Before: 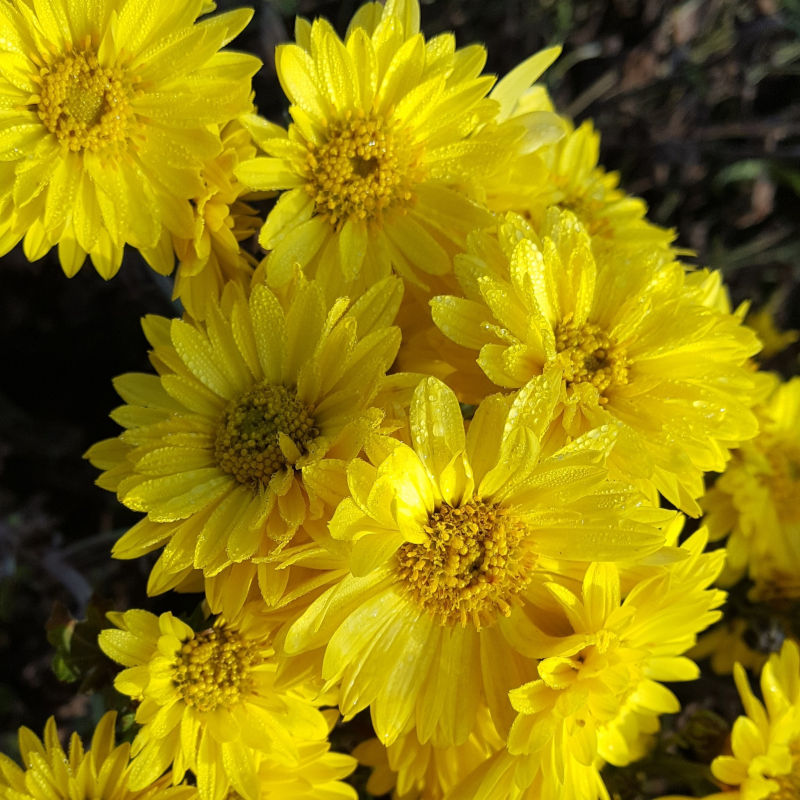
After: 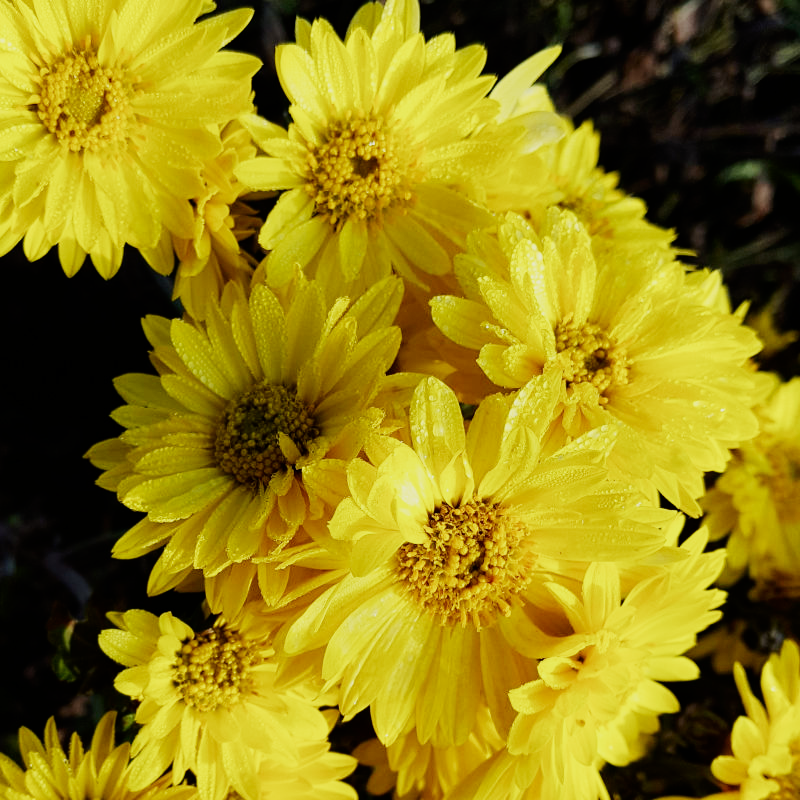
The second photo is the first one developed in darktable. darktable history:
sigmoid: contrast 1.7, skew -0.2, preserve hue 0%, red attenuation 0.1, red rotation 0.035, green attenuation 0.1, green rotation -0.017, blue attenuation 0.15, blue rotation -0.052, base primaries Rec2020
shadows and highlights: shadows -30, highlights 30
exposure: exposure 0.131 EV, compensate highlight preservation false
